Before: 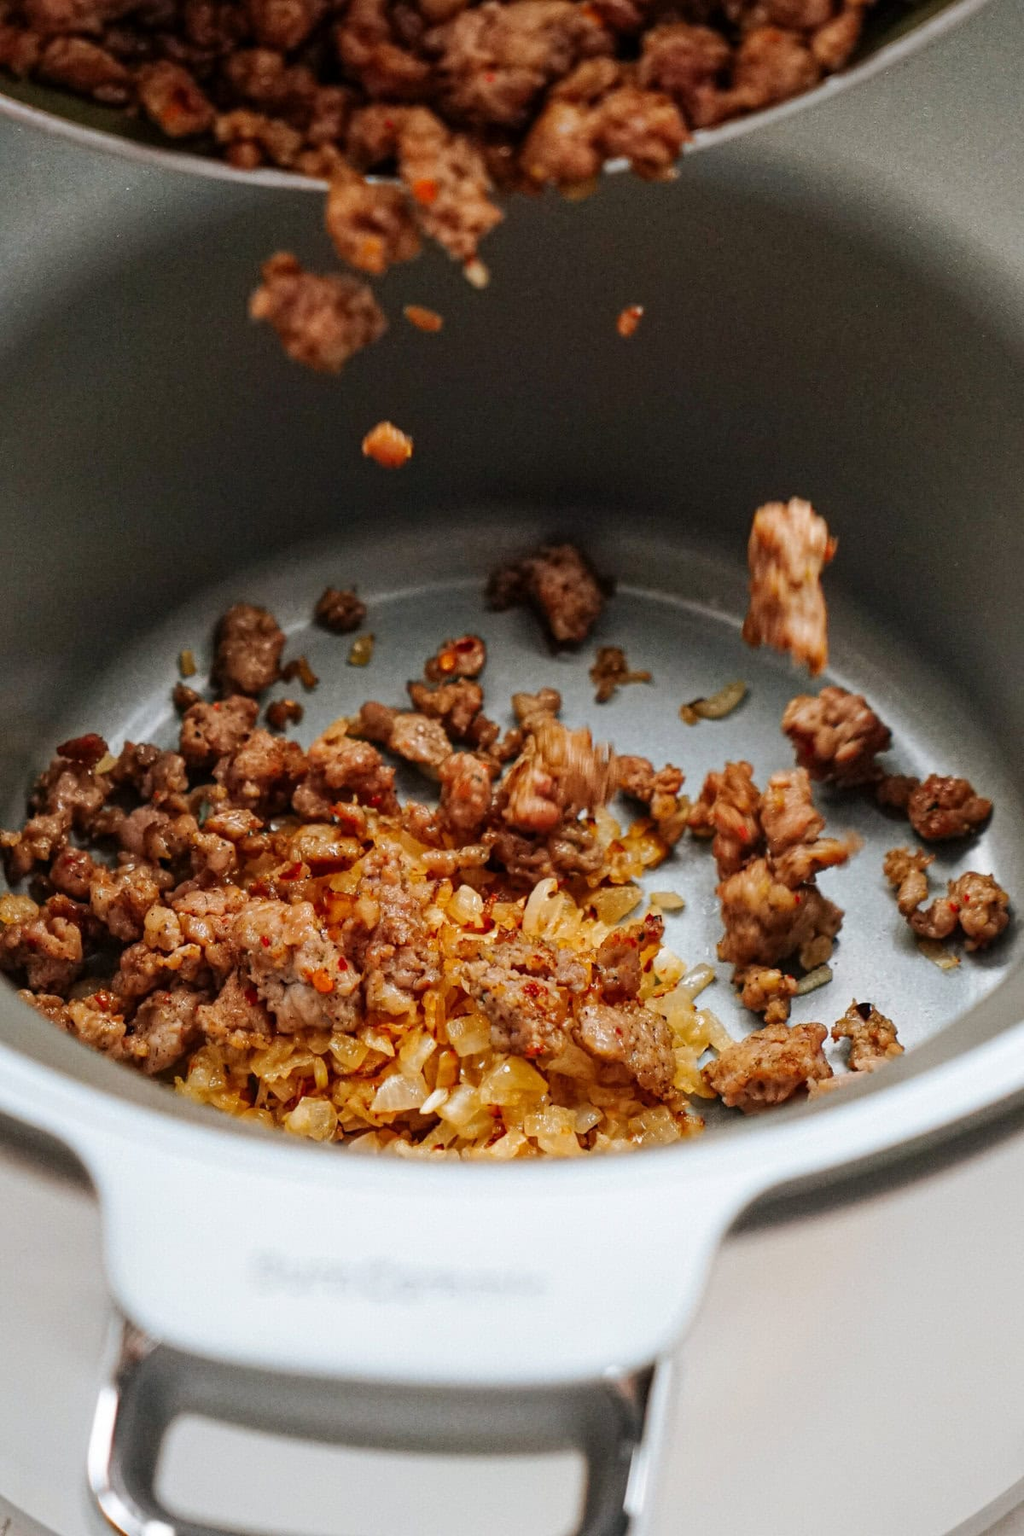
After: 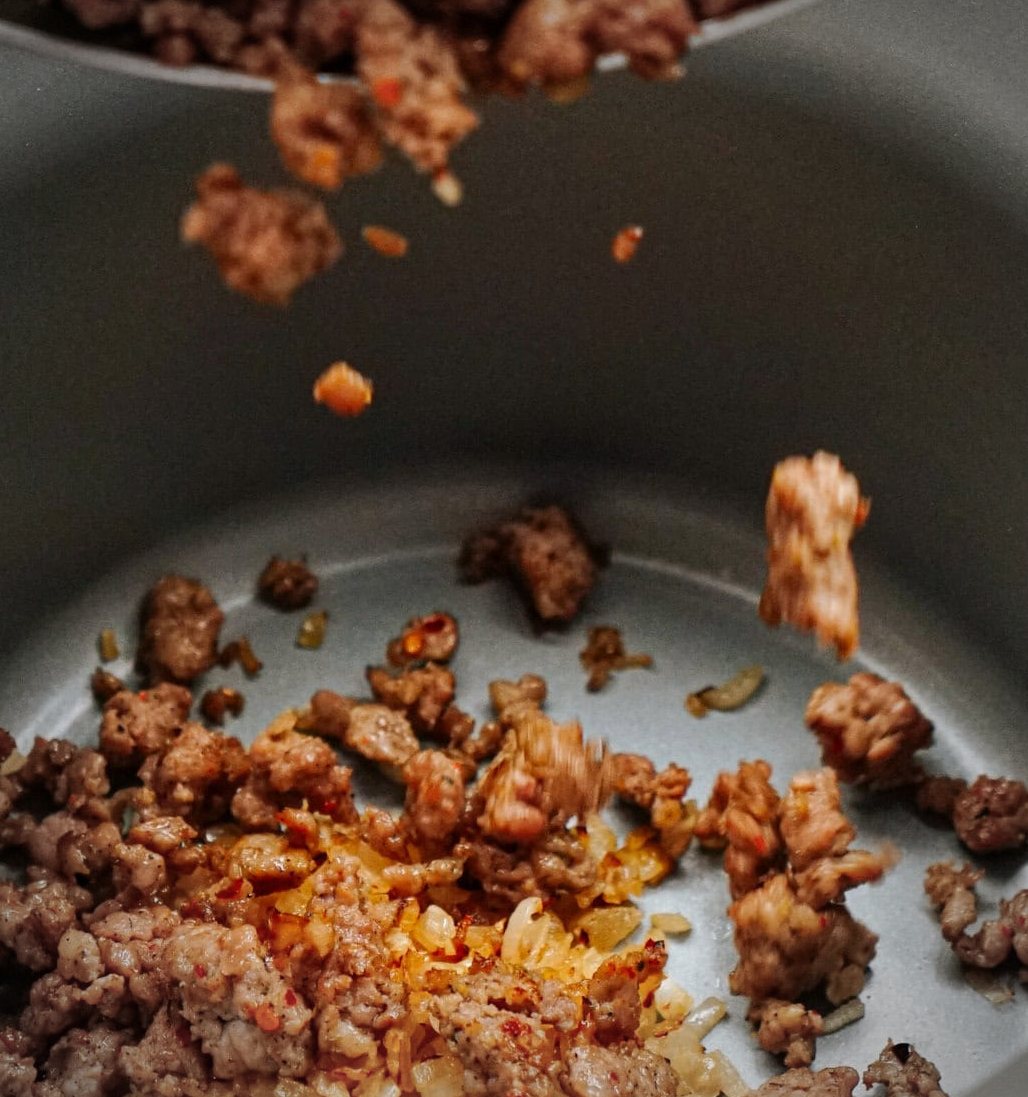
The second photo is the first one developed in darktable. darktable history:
crop and rotate: left 9.301%, top 7.343%, right 5.029%, bottom 31.701%
vignetting: automatic ratio true
